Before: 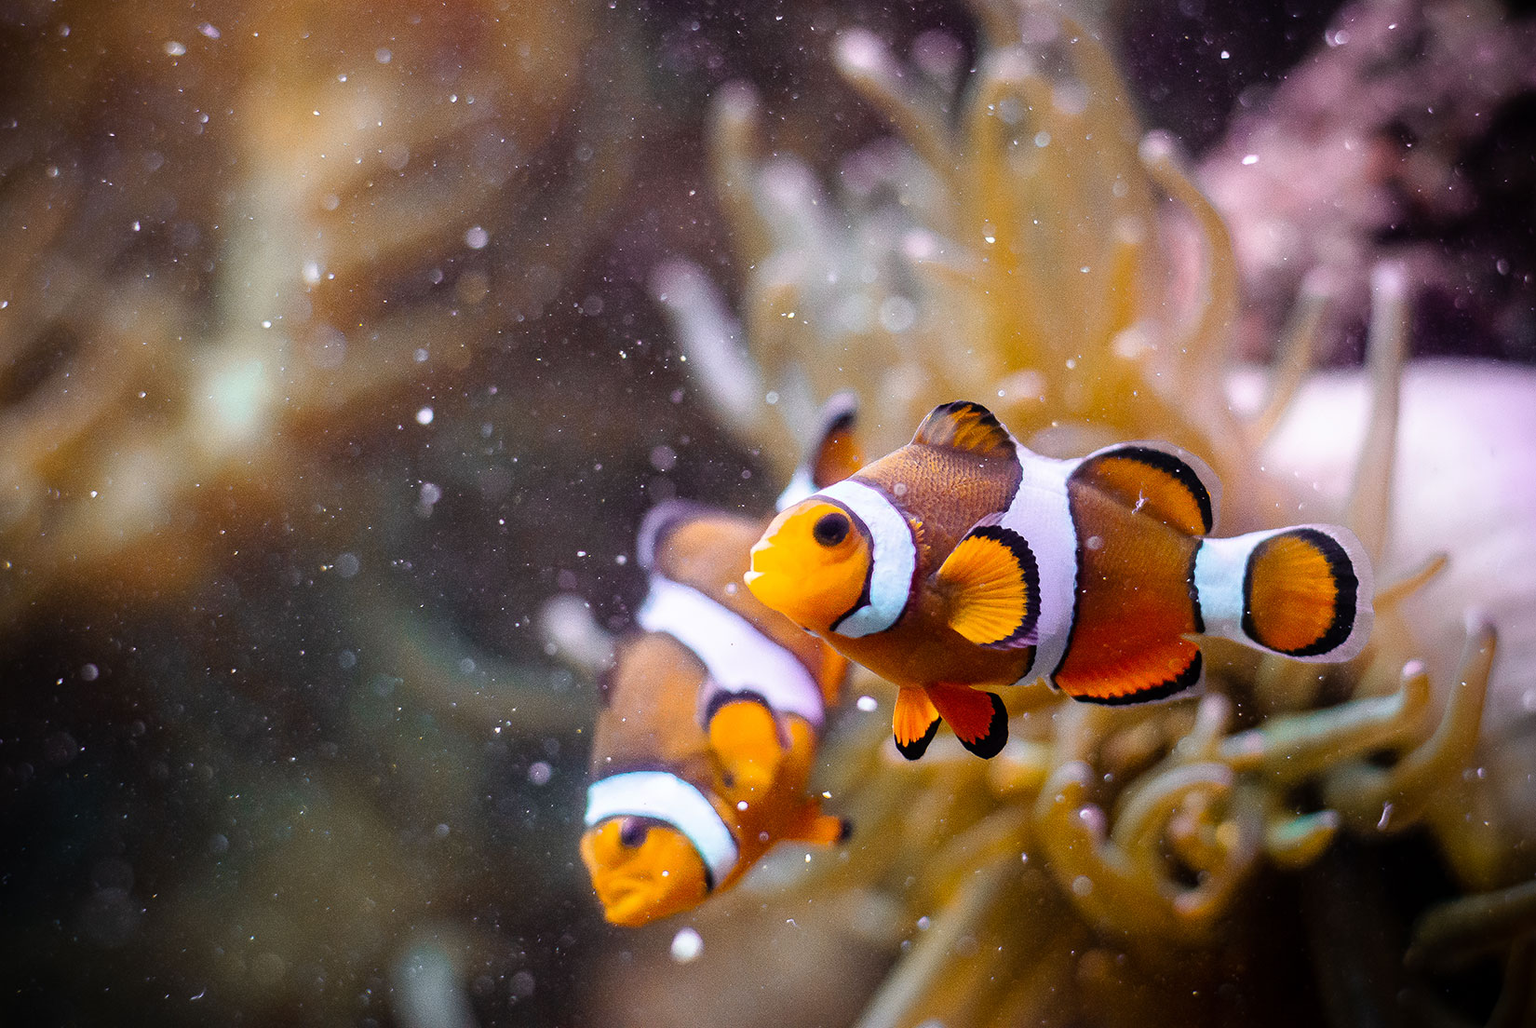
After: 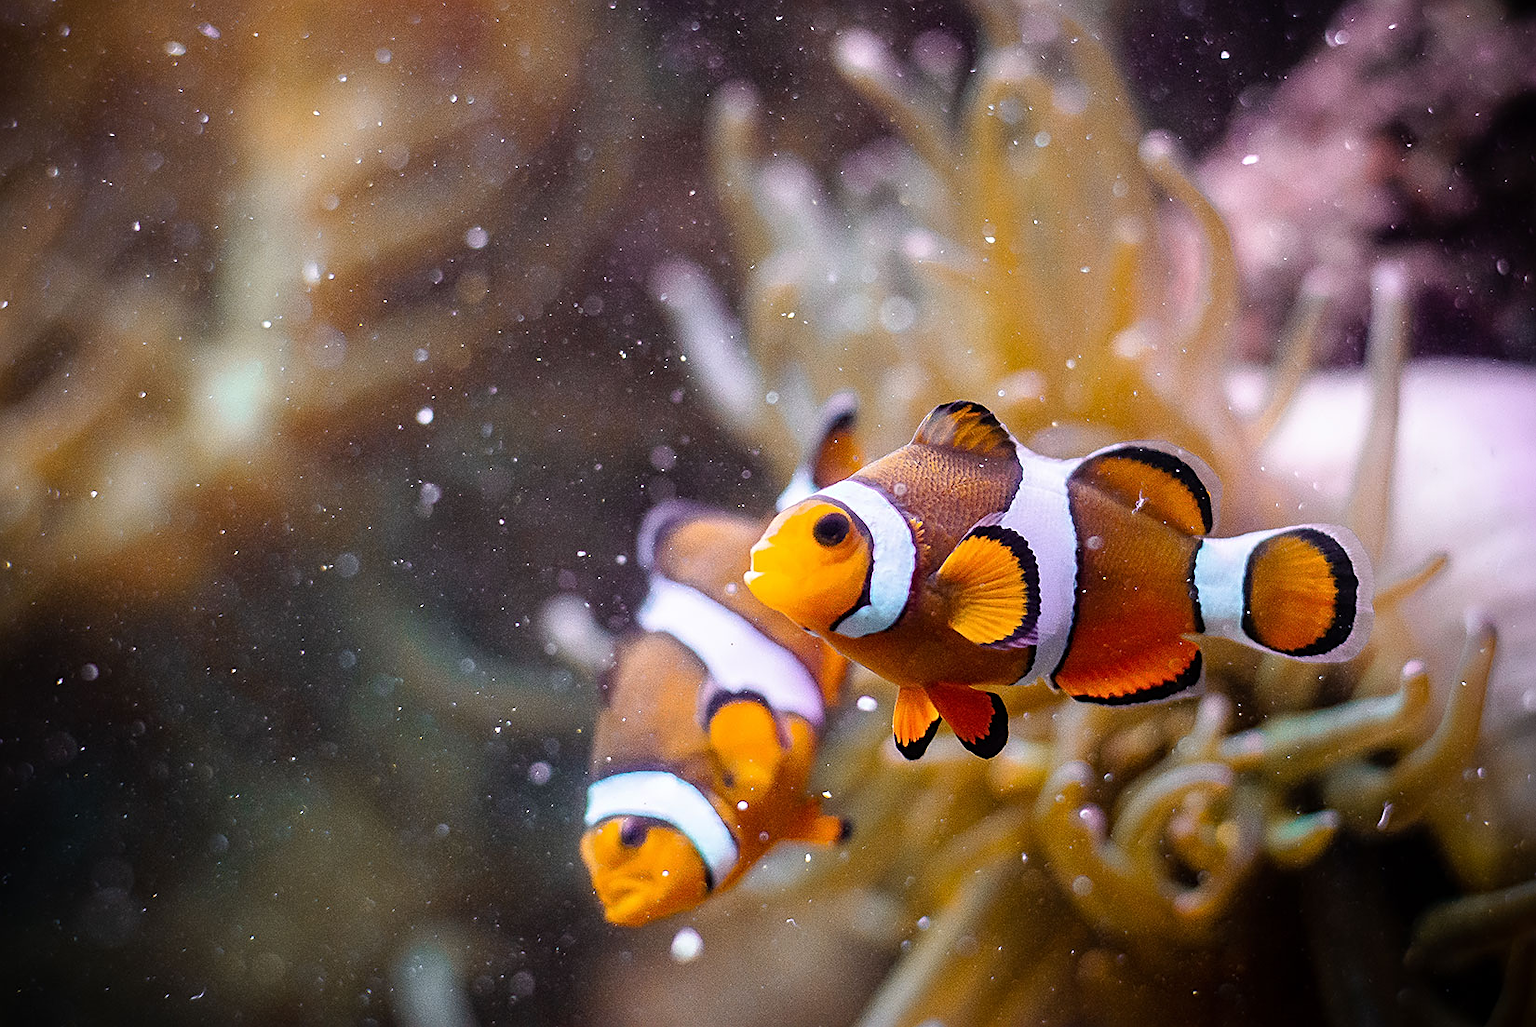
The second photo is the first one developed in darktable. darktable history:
sharpen: on, module defaults
shadows and highlights: shadows 4.1, highlights -17.6, soften with gaussian
